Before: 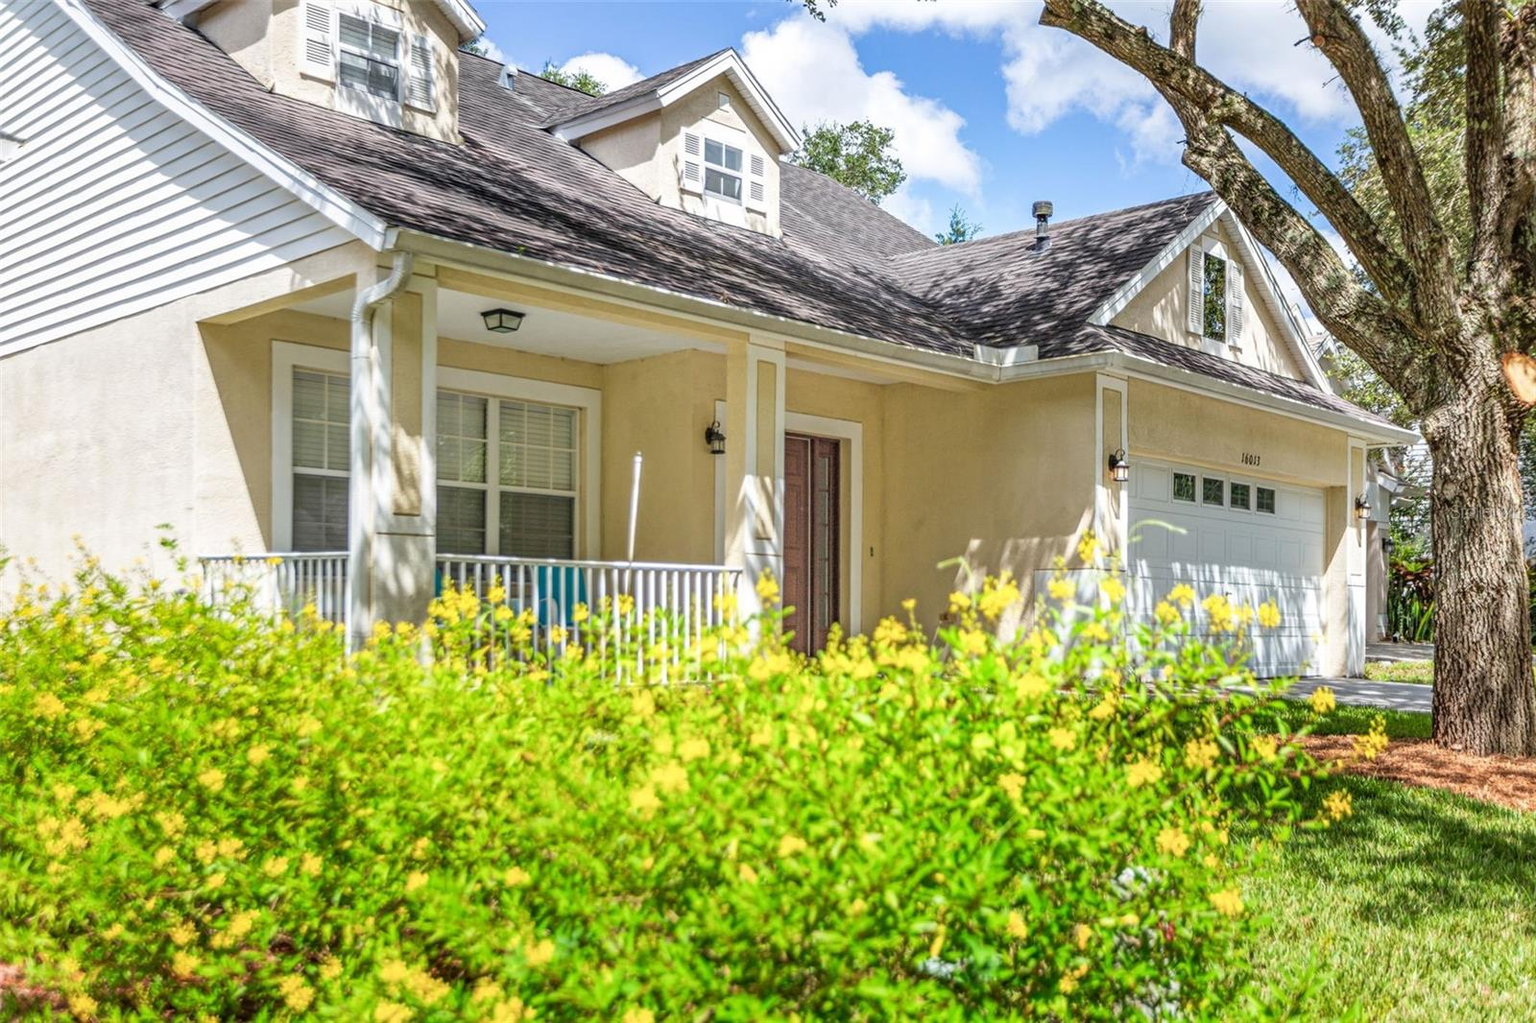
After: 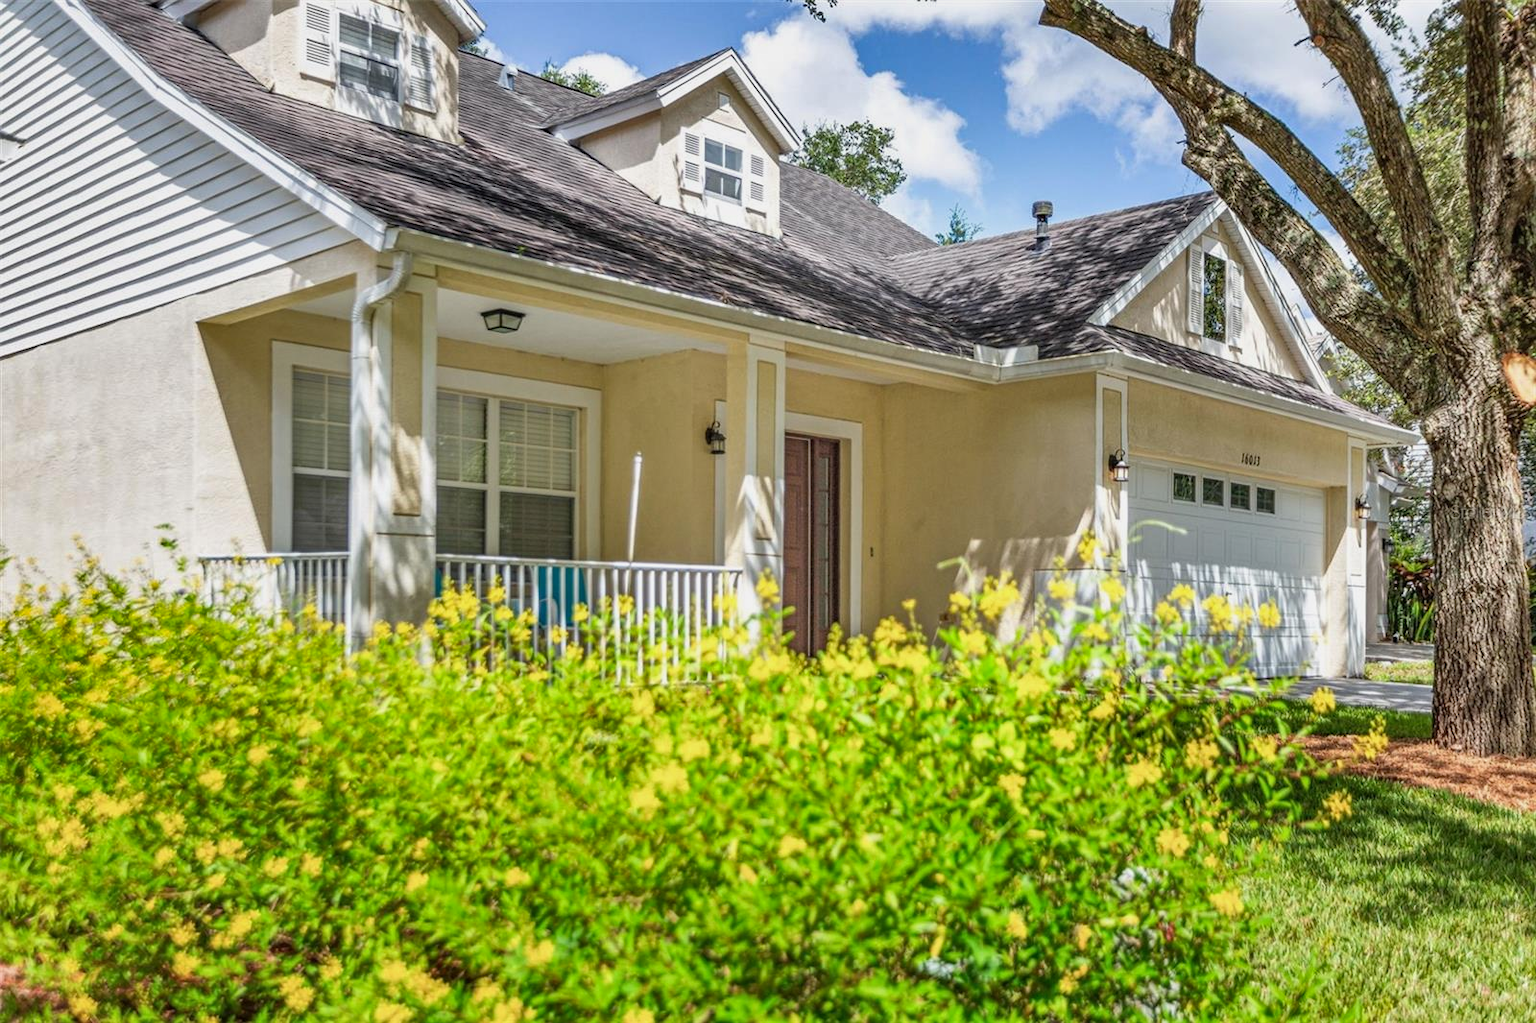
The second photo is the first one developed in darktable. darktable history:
shadows and highlights: white point adjustment 0.058, soften with gaussian
exposure: exposure -0.17 EV, compensate exposure bias true, compensate highlight preservation false
